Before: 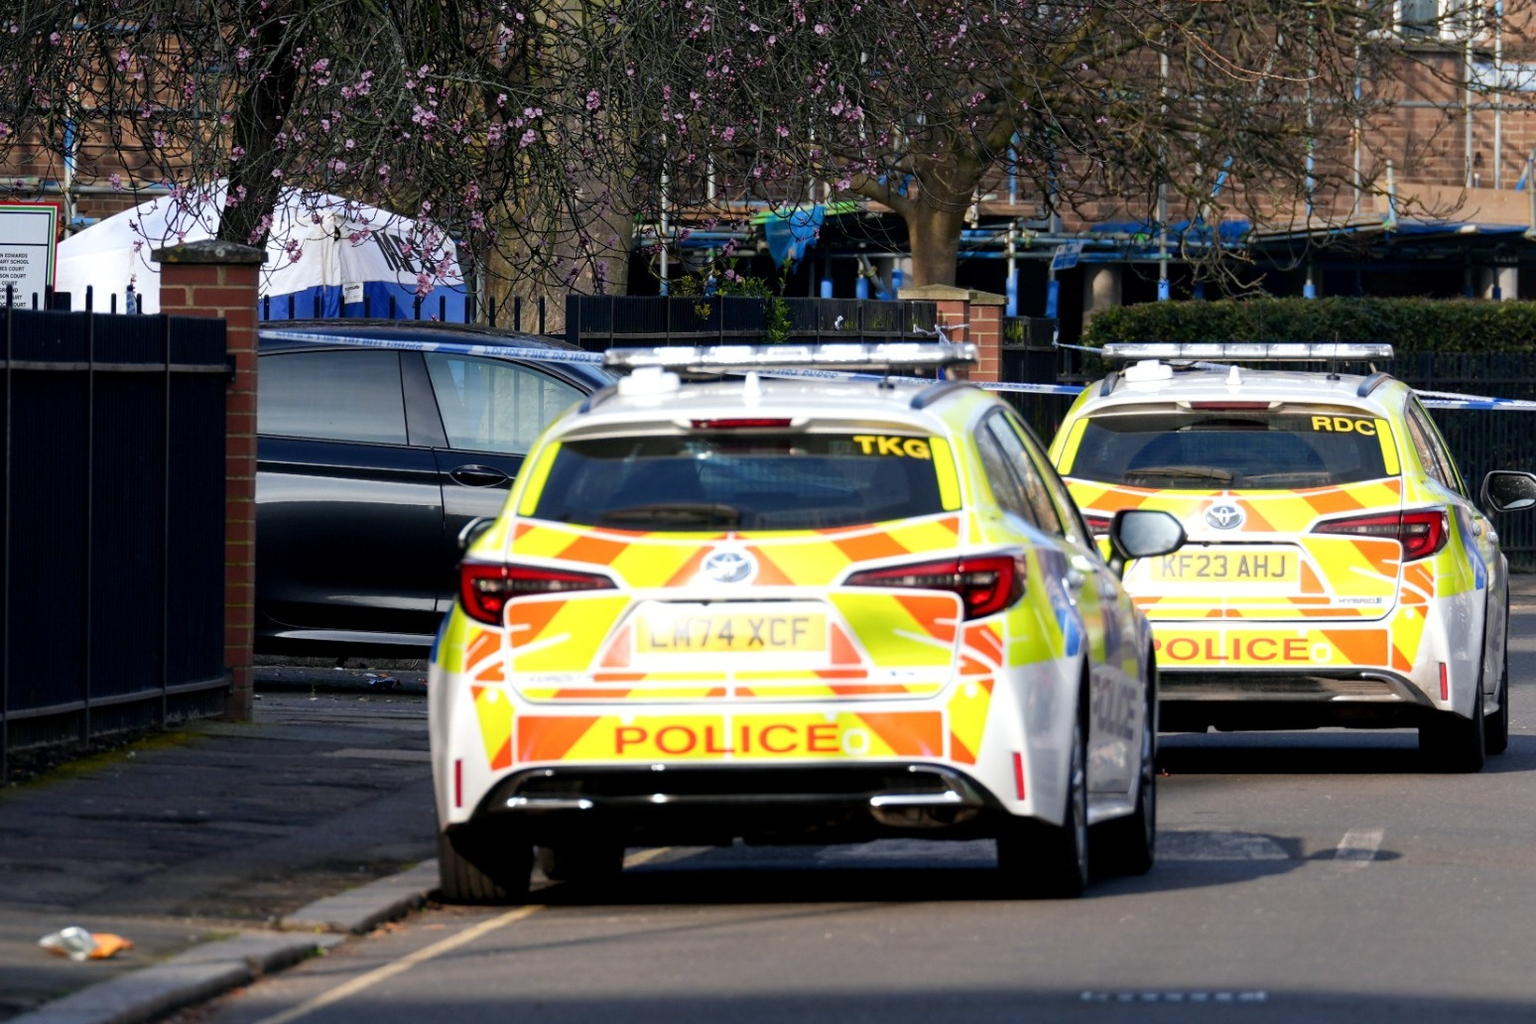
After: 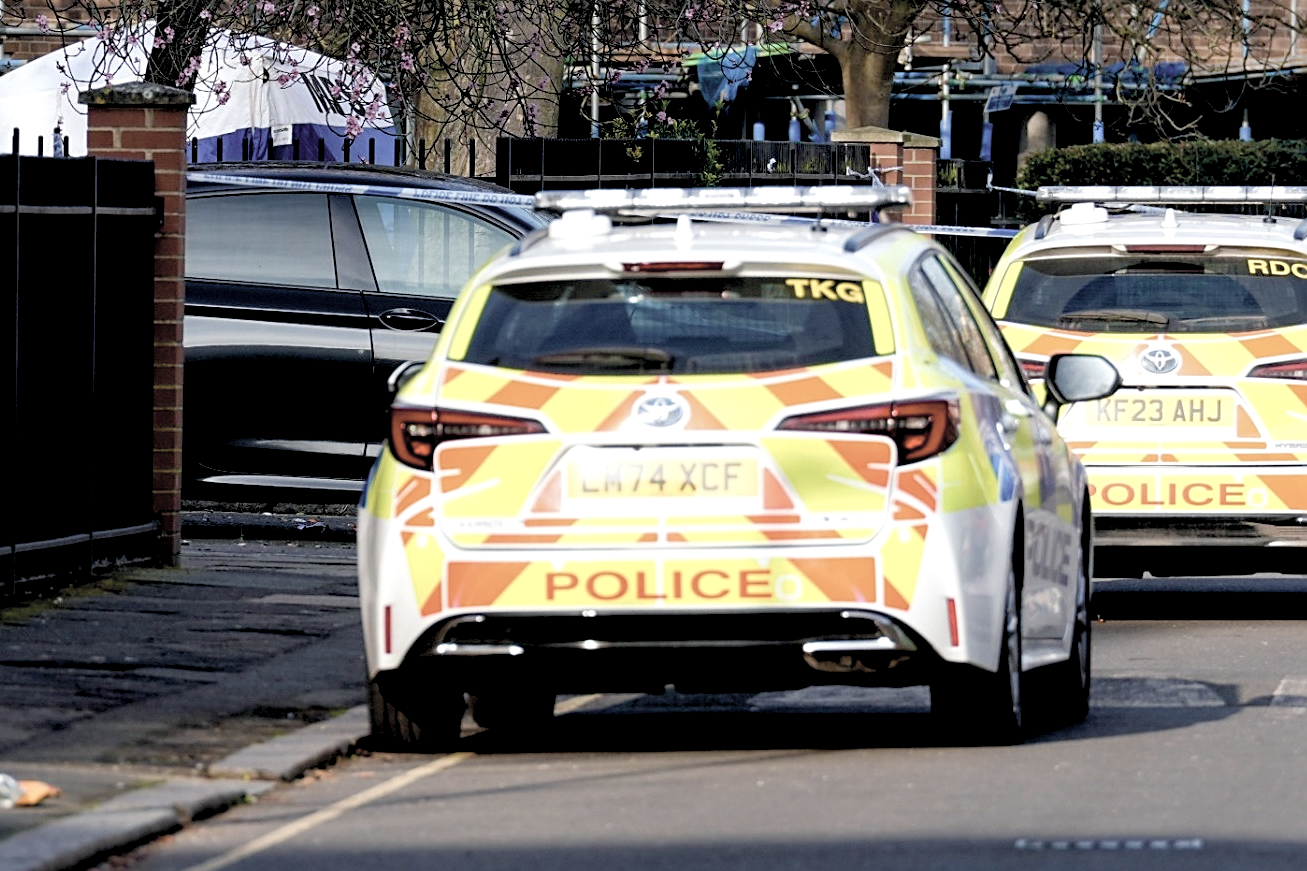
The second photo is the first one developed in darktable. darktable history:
crop and rotate: left 4.842%, top 15.51%, right 10.668%
velvia: on, module defaults
contrast brightness saturation: brightness 0.18, saturation -0.5
local contrast: highlights 100%, shadows 100%, detail 120%, midtone range 0.2
white balance: emerald 1
color balance rgb: perceptual saturation grading › global saturation 20%, perceptual saturation grading › highlights -25%, perceptual saturation grading › shadows 25%
sharpen: on, module defaults
exposure: black level correction 0.009, compensate highlight preservation false
